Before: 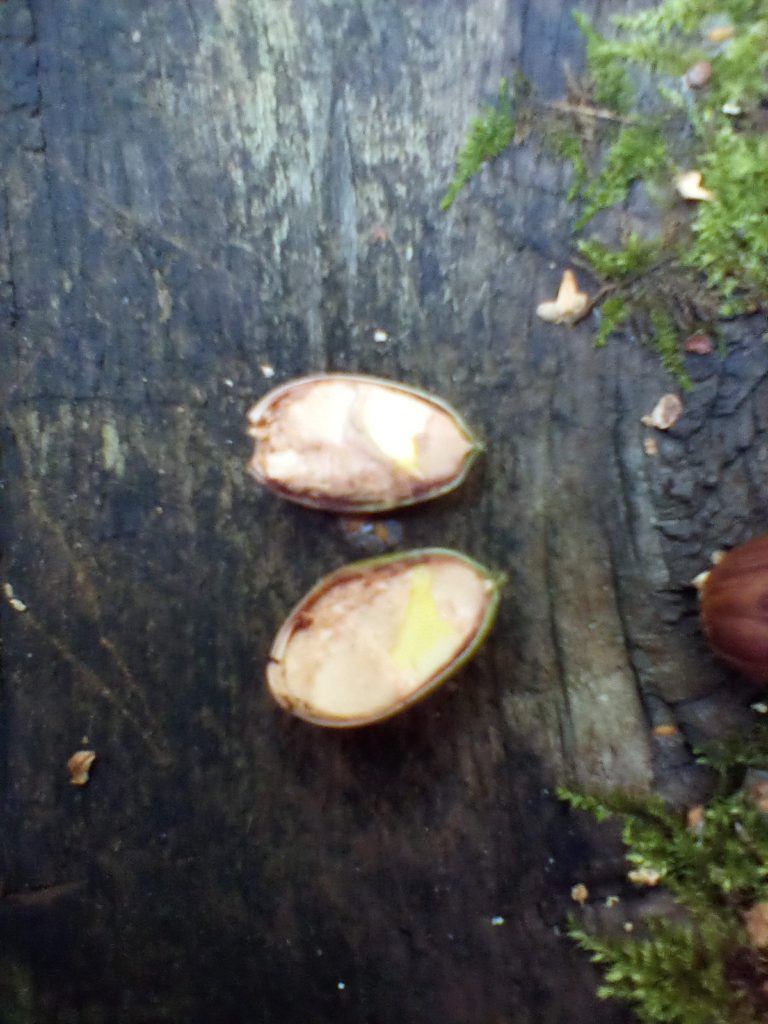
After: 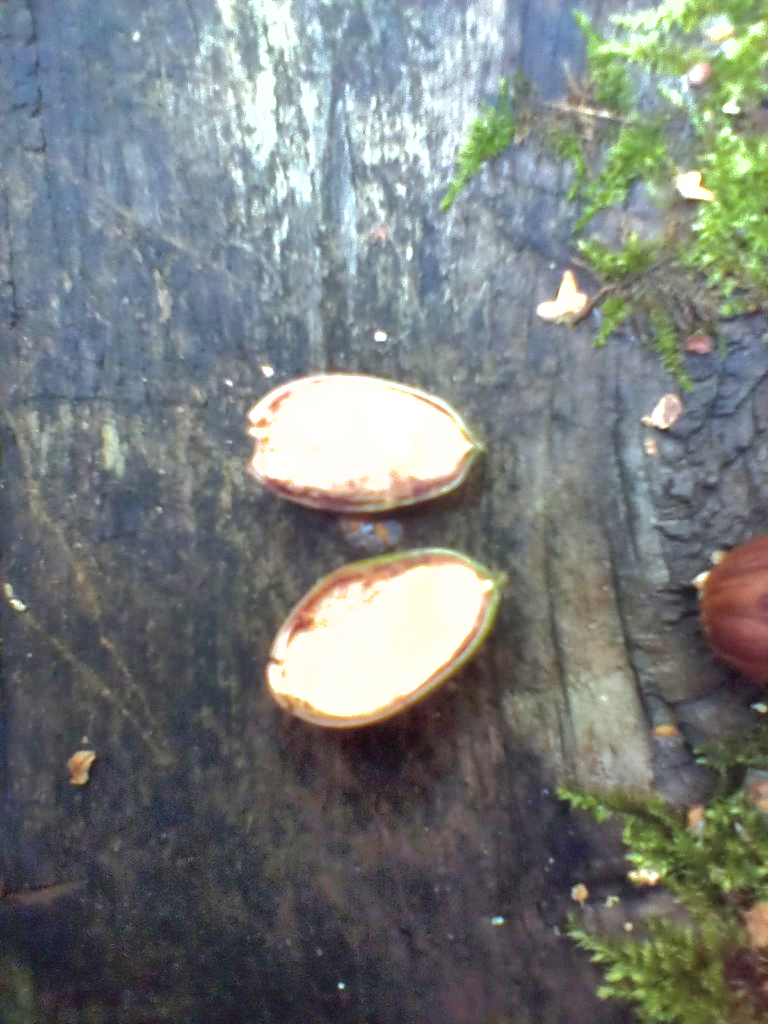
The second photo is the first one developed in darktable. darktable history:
exposure: exposure 1 EV, compensate highlight preservation false
haze removal: strength -0.1, adaptive false
rgb curve: mode RGB, independent channels
shadows and highlights: highlights -60
